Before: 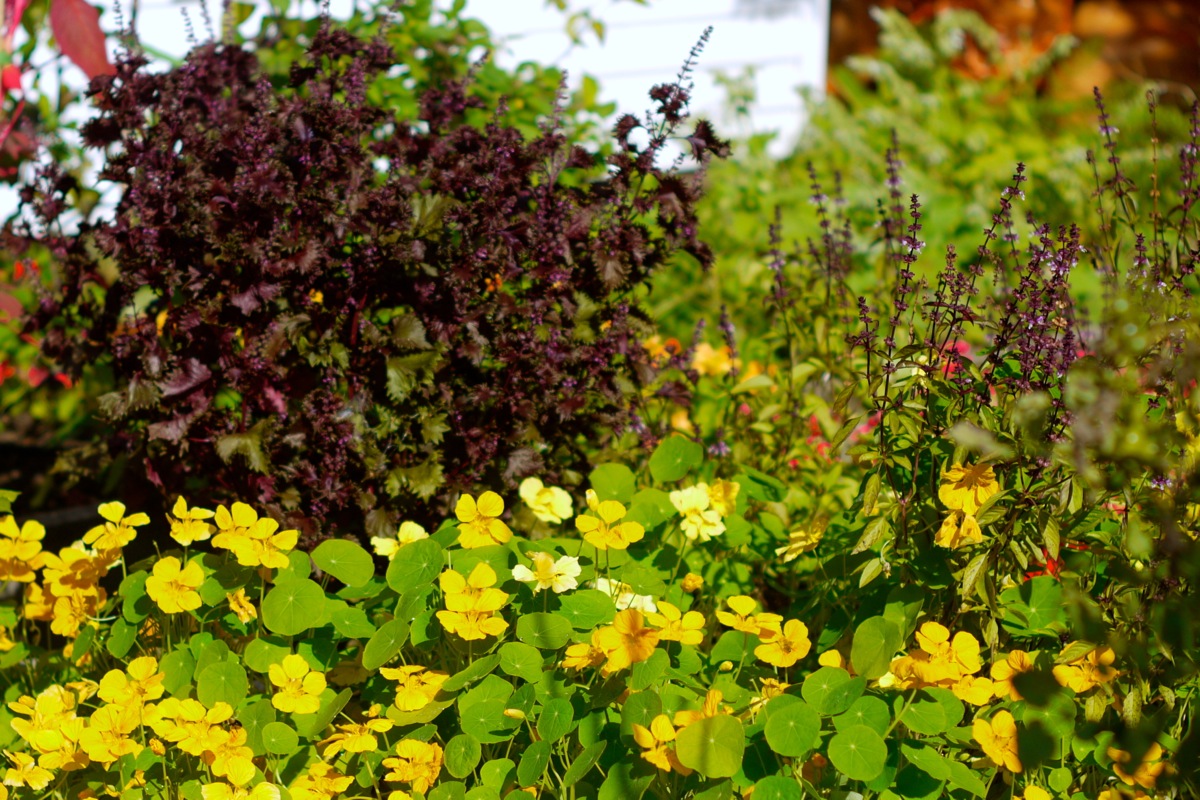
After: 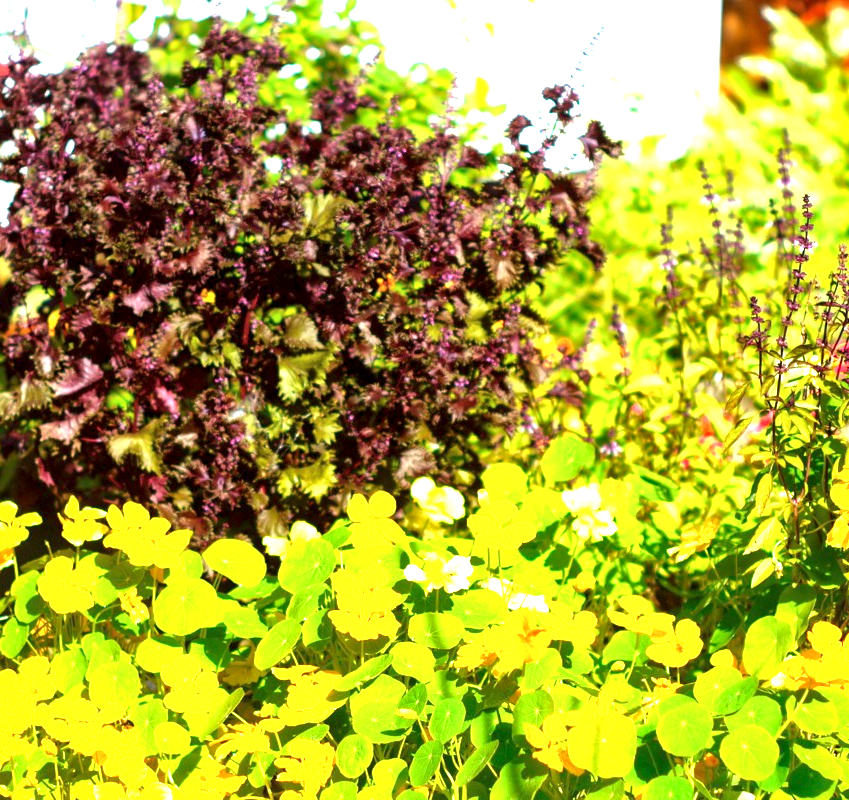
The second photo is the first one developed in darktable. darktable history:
crop and rotate: left 9.061%, right 20.142%
local contrast: mode bilateral grid, contrast 20, coarseness 50, detail 150%, midtone range 0.2
exposure: exposure 2.04 EV, compensate highlight preservation false
